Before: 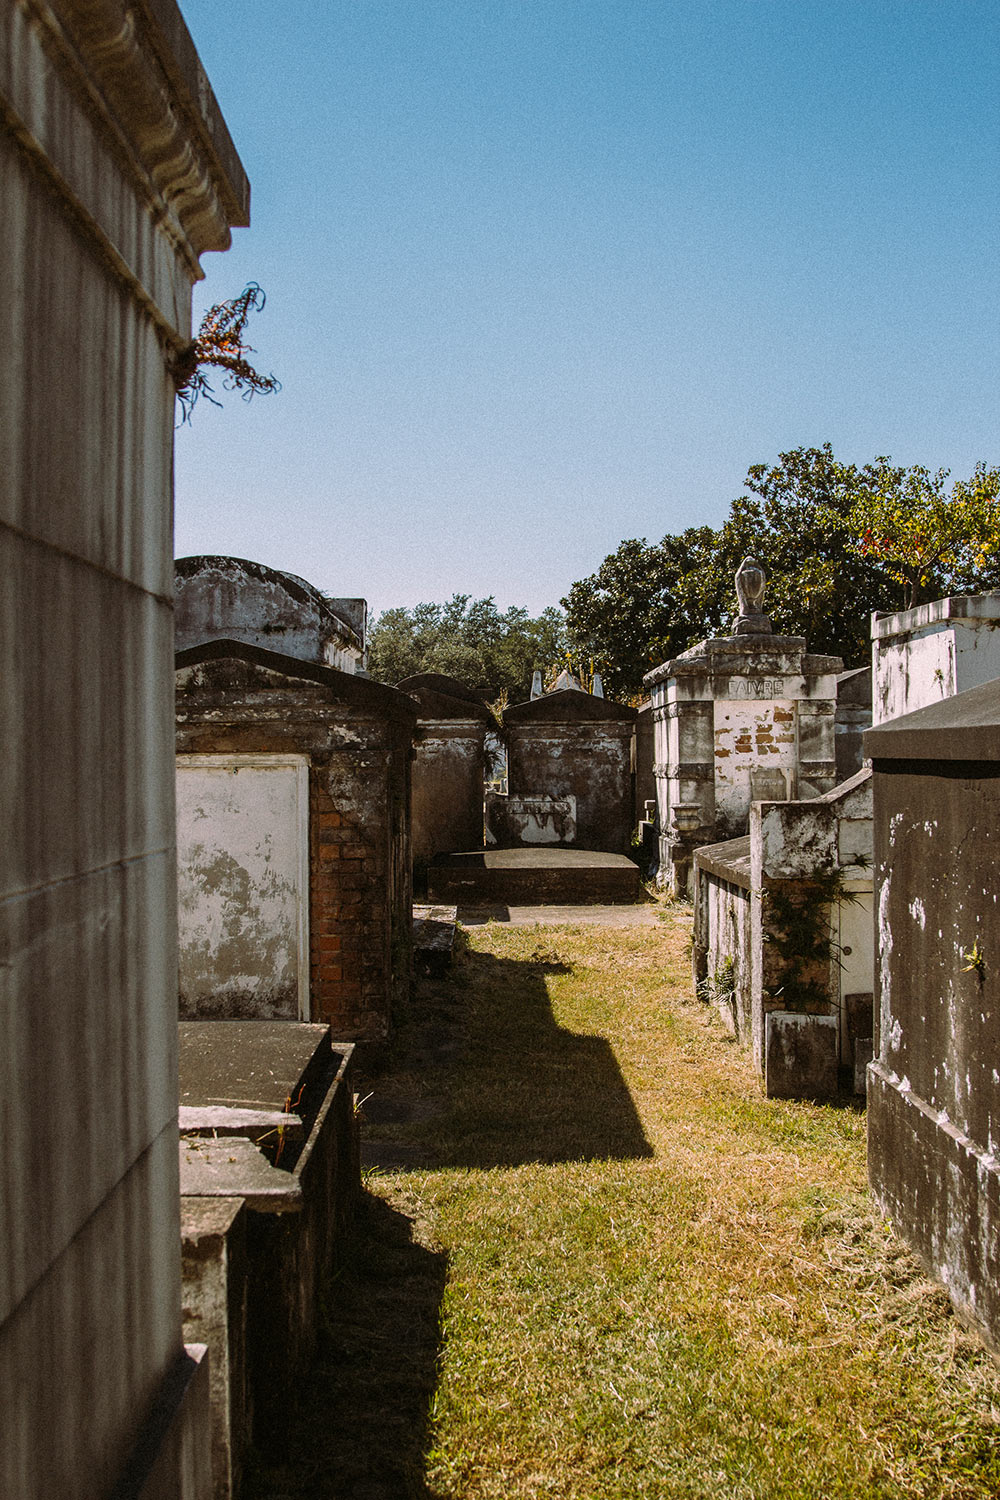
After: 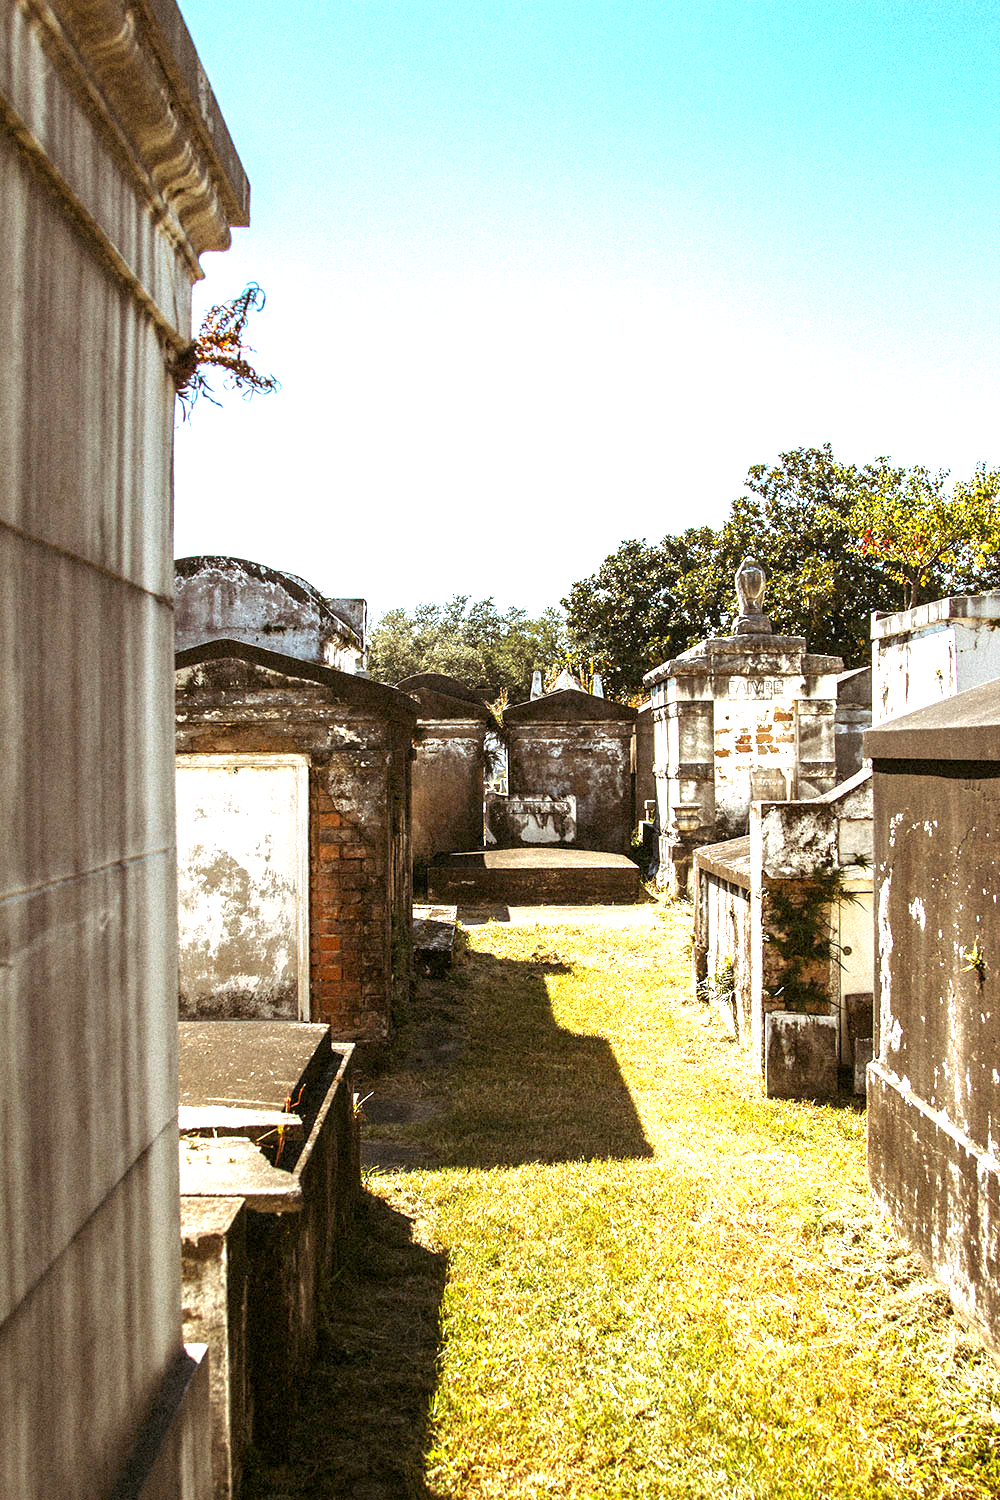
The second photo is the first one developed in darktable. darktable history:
exposure: black level correction 0.001, exposure 1.839 EV, compensate highlight preservation false
